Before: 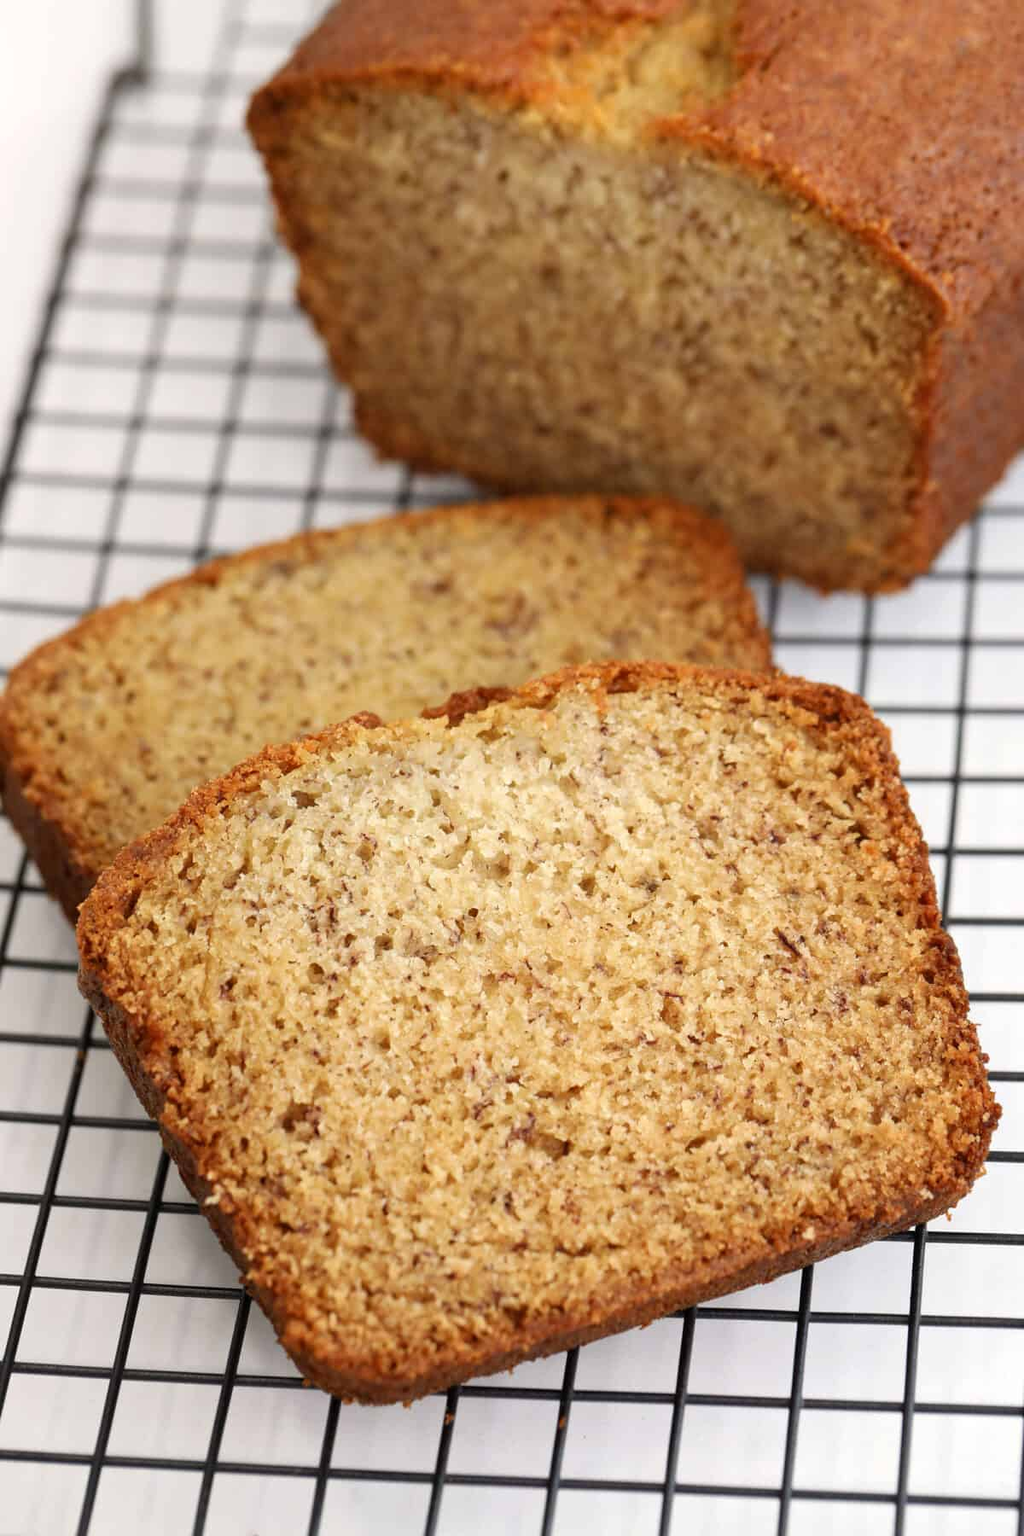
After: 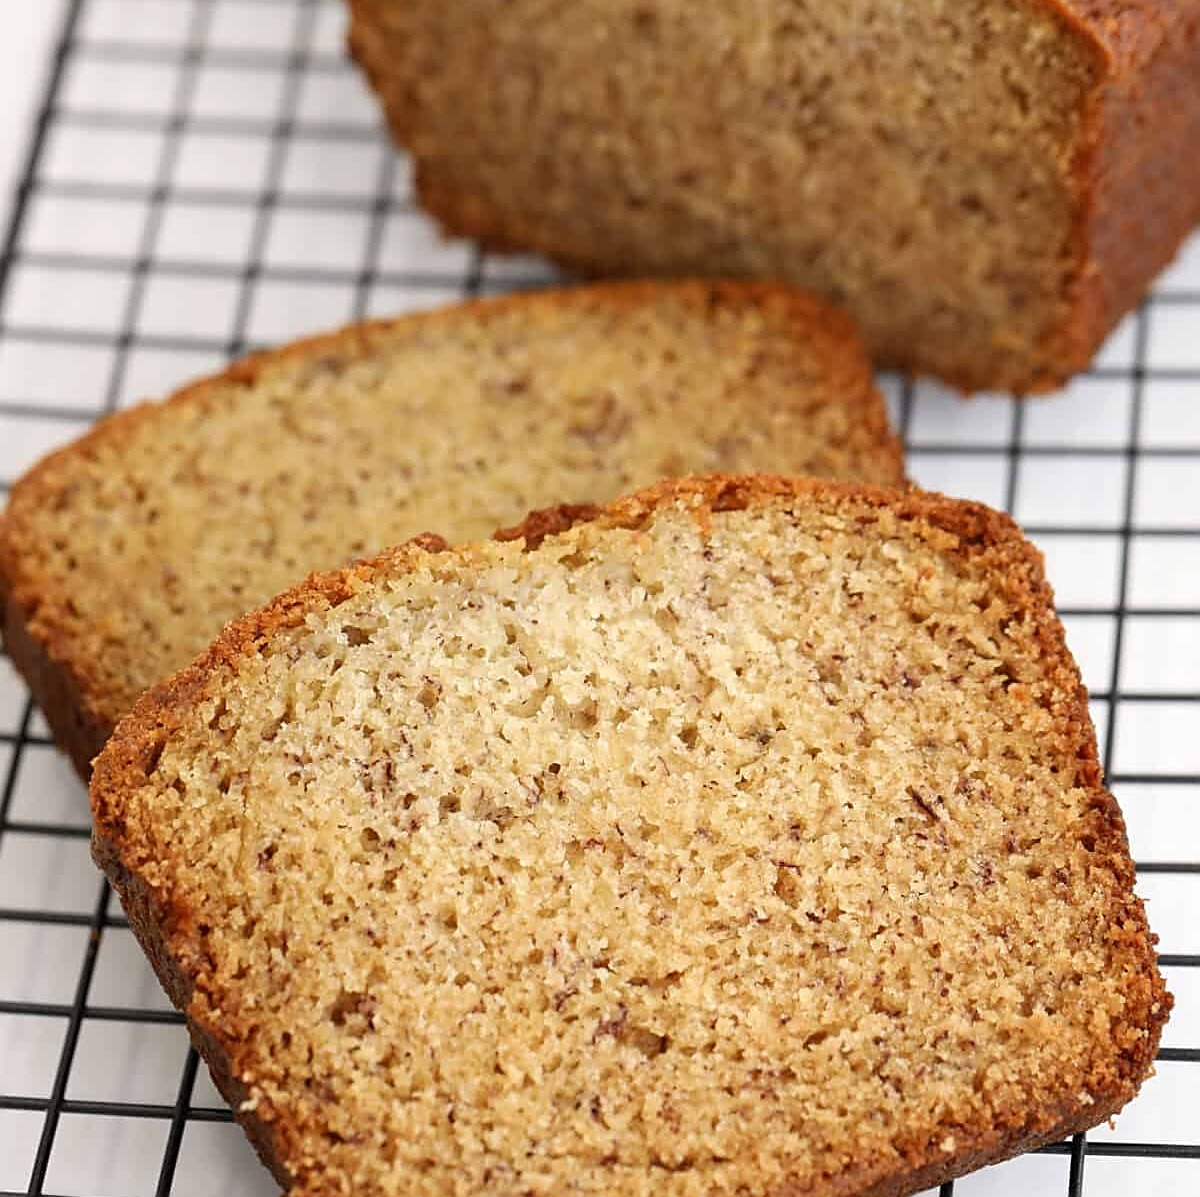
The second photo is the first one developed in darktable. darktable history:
crop: top 16.727%, bottom 16.727%
sharpen: on, module defaults
